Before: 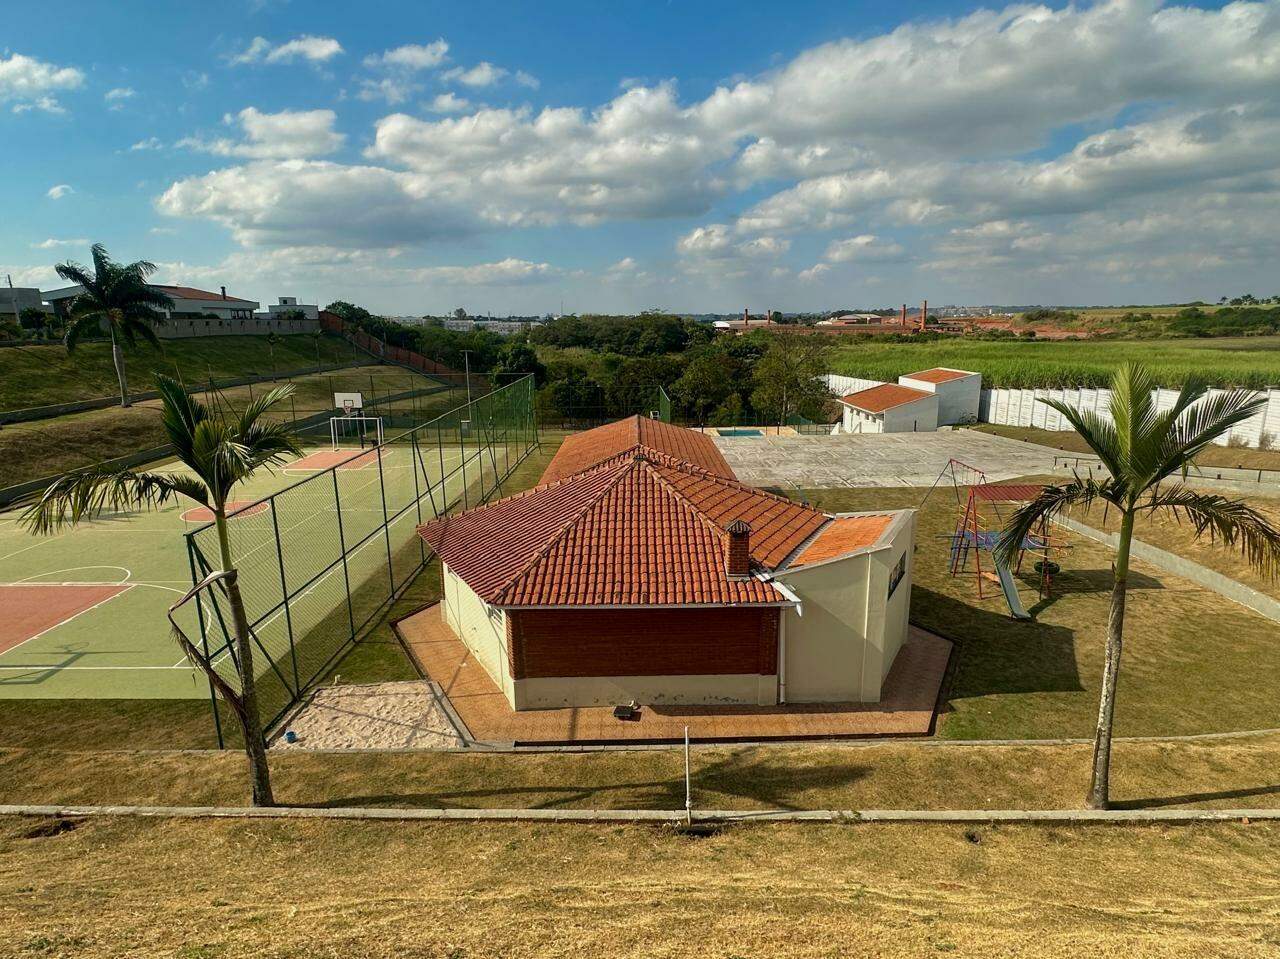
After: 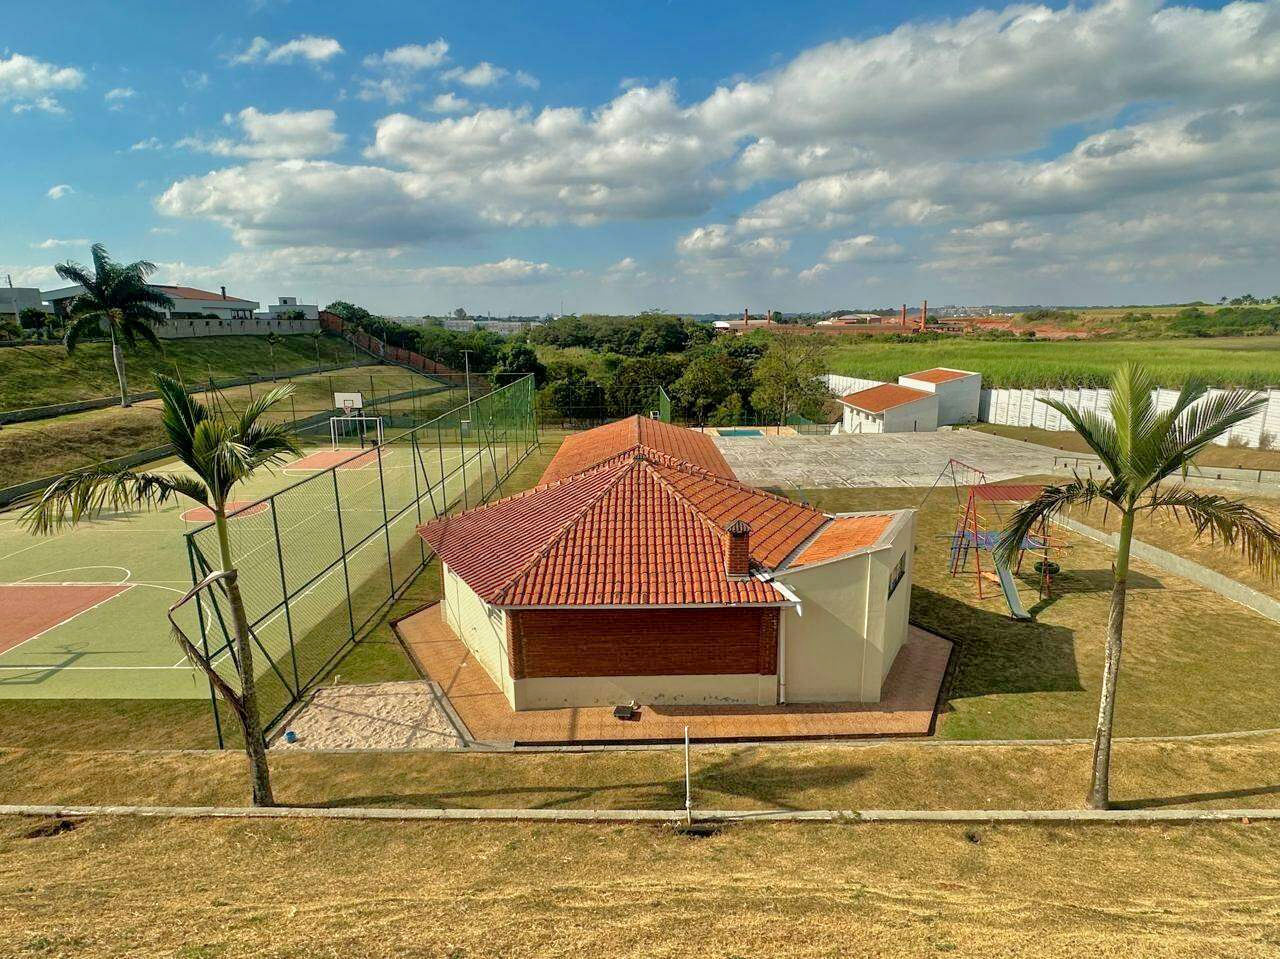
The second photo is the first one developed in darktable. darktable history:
tone equalizer: -7 EV 0.158 EV, -6 EV 0.573 EV, -5 EV 1.11 EV, -4 EV 1.32 EV, -3 EV 1.16 EV, -2 EV 0.6 EV, -1 EV 0.149 EV
